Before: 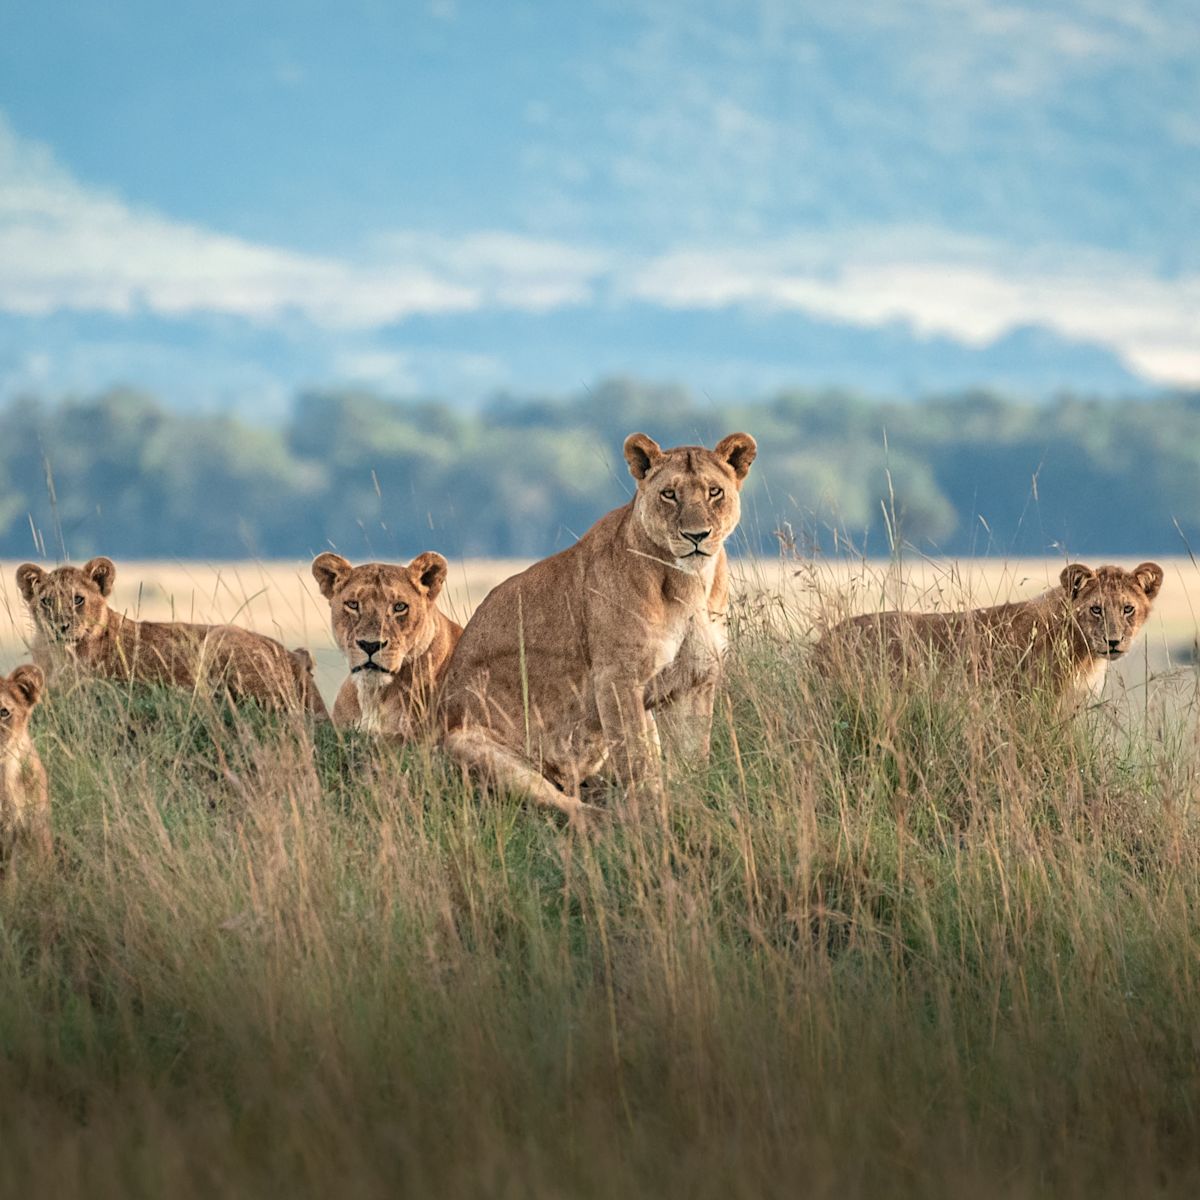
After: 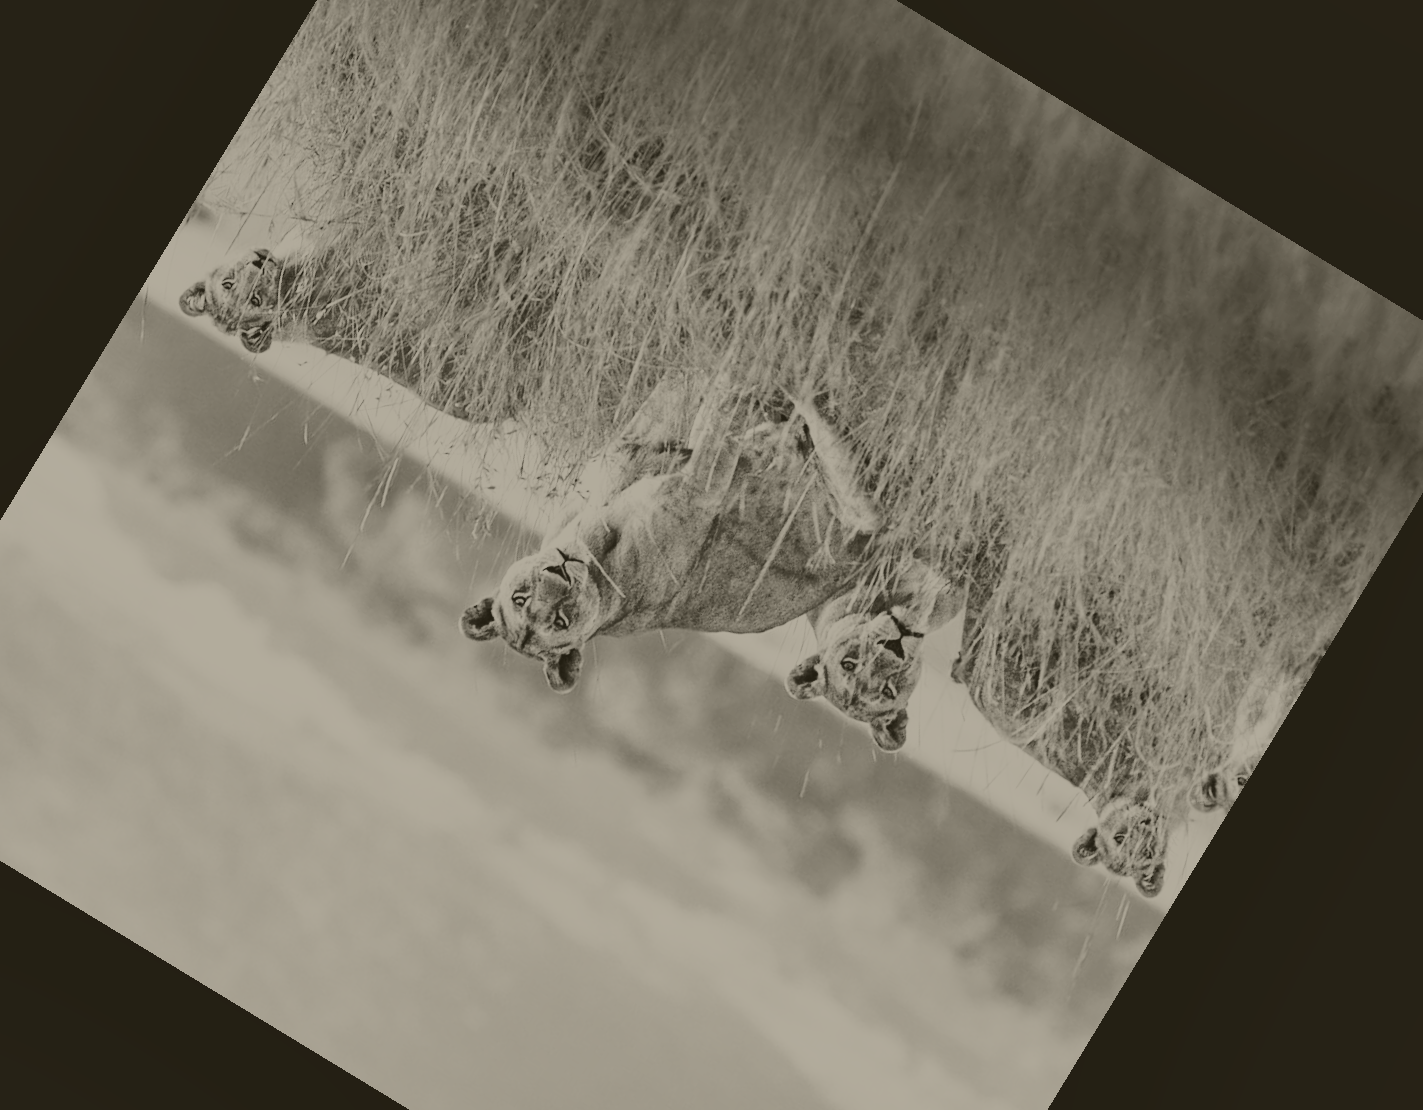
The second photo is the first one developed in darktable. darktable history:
crop and rotate: angle 148.68°, left 9.111%, top 15.603%, right 4.588%, bottom 17.041%
color calibration: illuminant F (fluorescent), F source F9 (Cool White Deluxe 4150 K) – high CRI, x 0.374, y 0.373, temperature 4158.34 K
shadows and highlights: low approximation 0.01, soften with gaussian
base curve: curves: ch0 [(0, 0.003) (0.001, 0.002) (0.006, 0.004) (0.02, 0.022) (0.048, 0.086) (0.094, 0.234) (0.162, 0.431) (0.258, 0.629) (0.385, 0.8) (0.548, 0.918) (0.751, 0.988) (1, 1)], preserve colors none
colorize: hue 41.44°, saturation 22%, source mix 60%, lightness 10.61%
